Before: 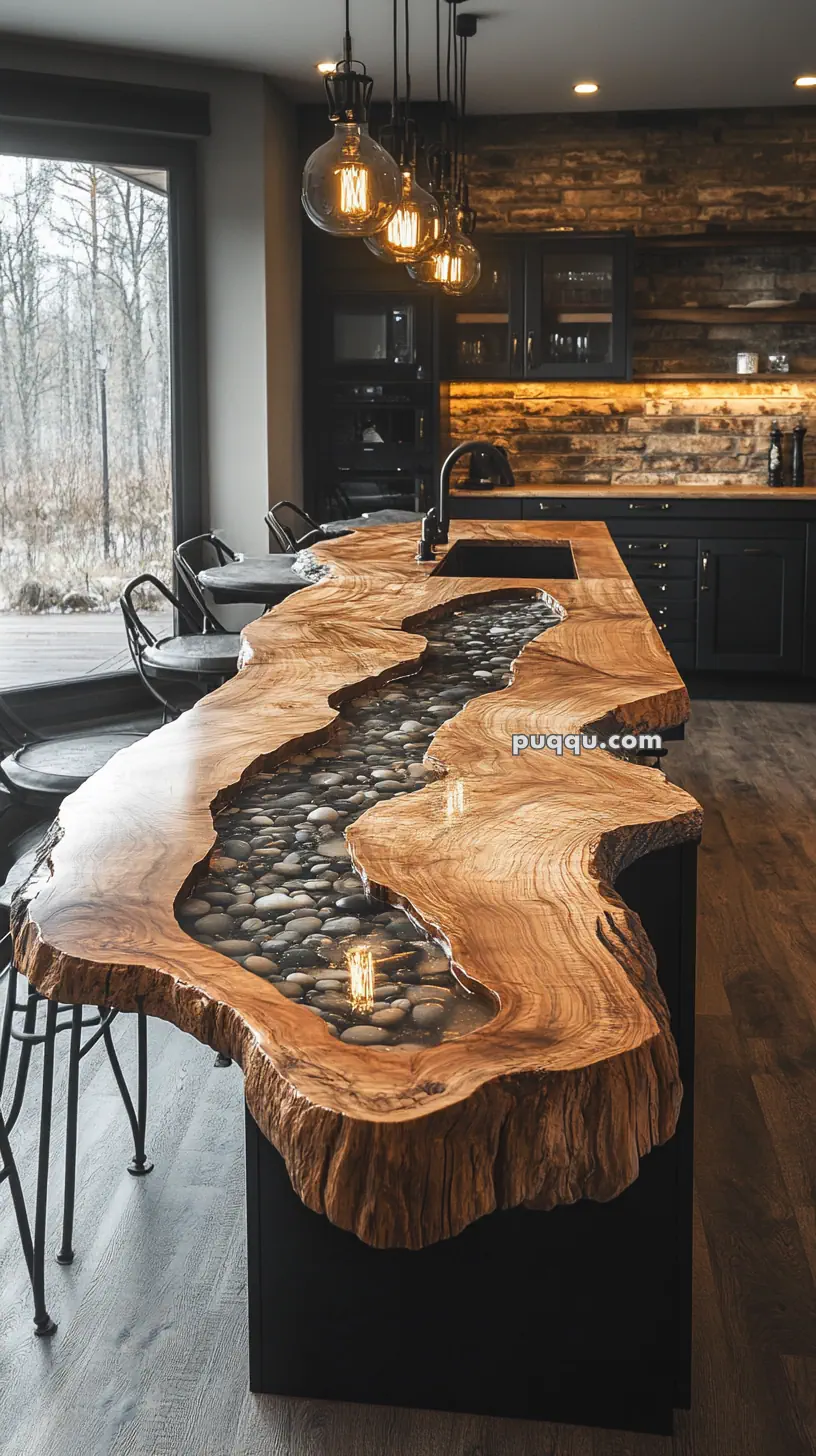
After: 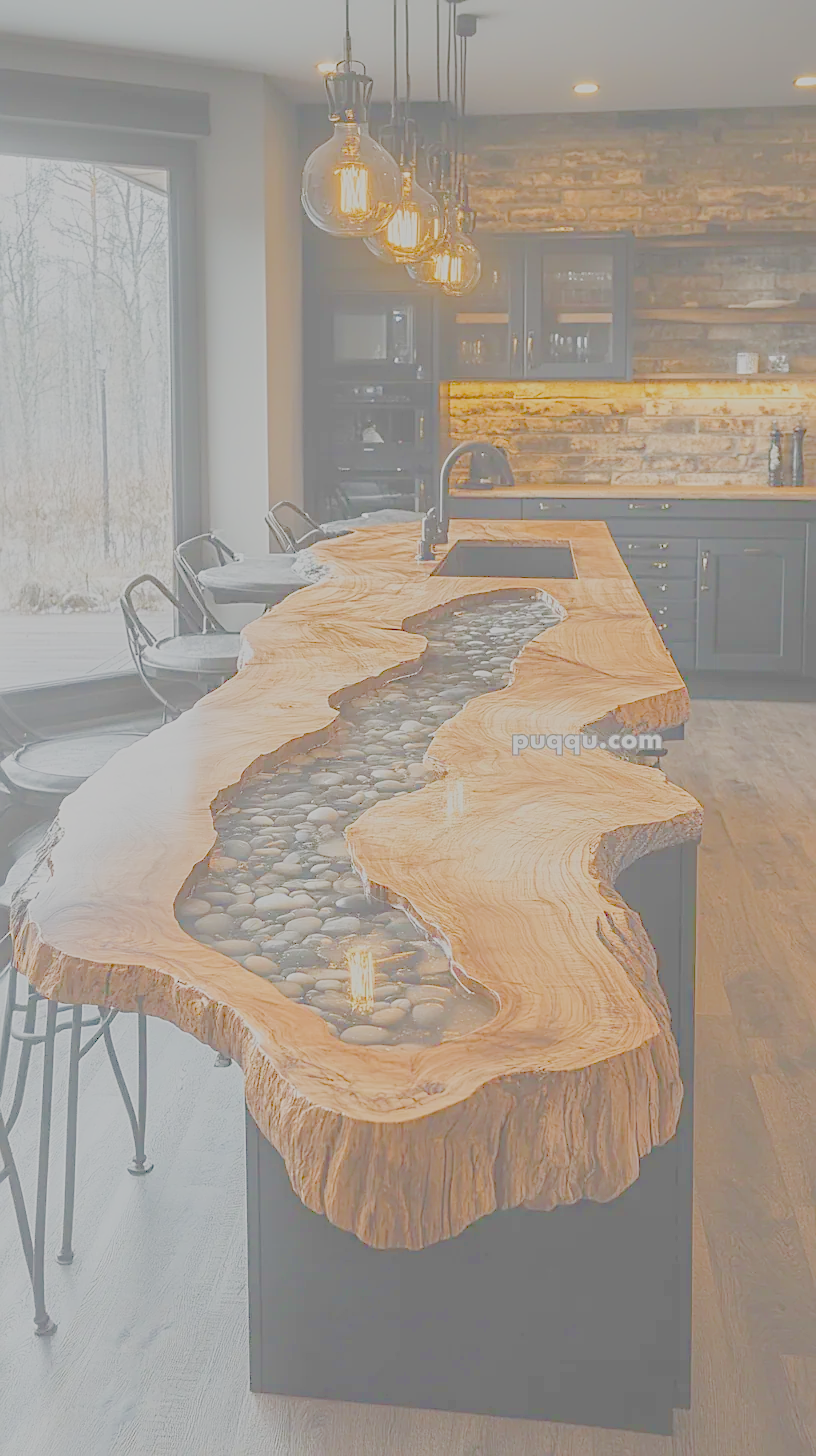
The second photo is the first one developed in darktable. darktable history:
sharpen: on, module defaults
color balance rgb: on, module defaults
filmic rgb: black relative exposure -16 EV, white relative exposure 8 EV, threshold 3 EV, hardness 4.17, latitude 50%, contrast 0.5, color science v5 (2021), contrast in shadows safe, contrast in highlights safe
exposure: exposure 1.137 EV
